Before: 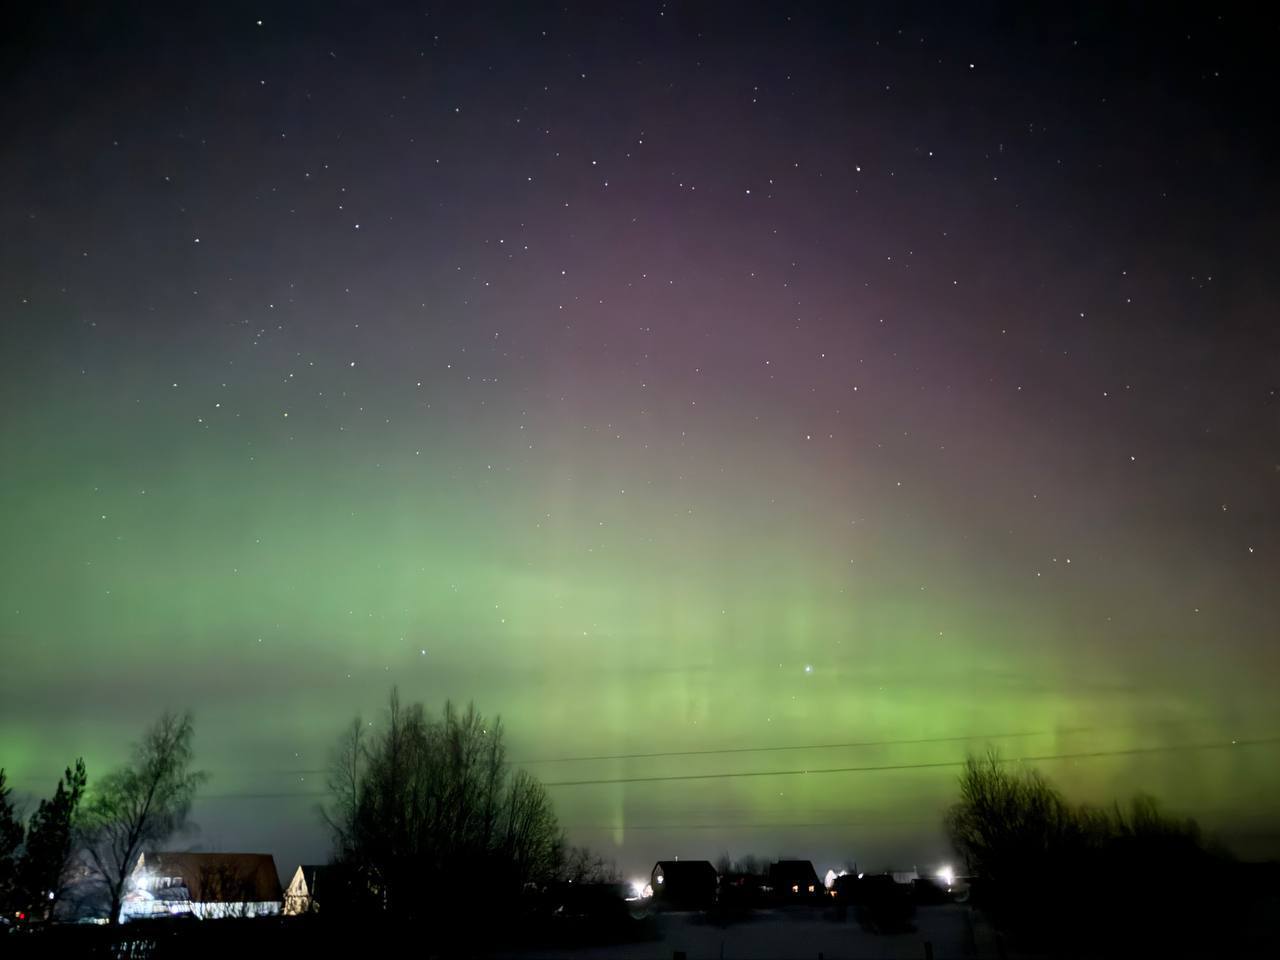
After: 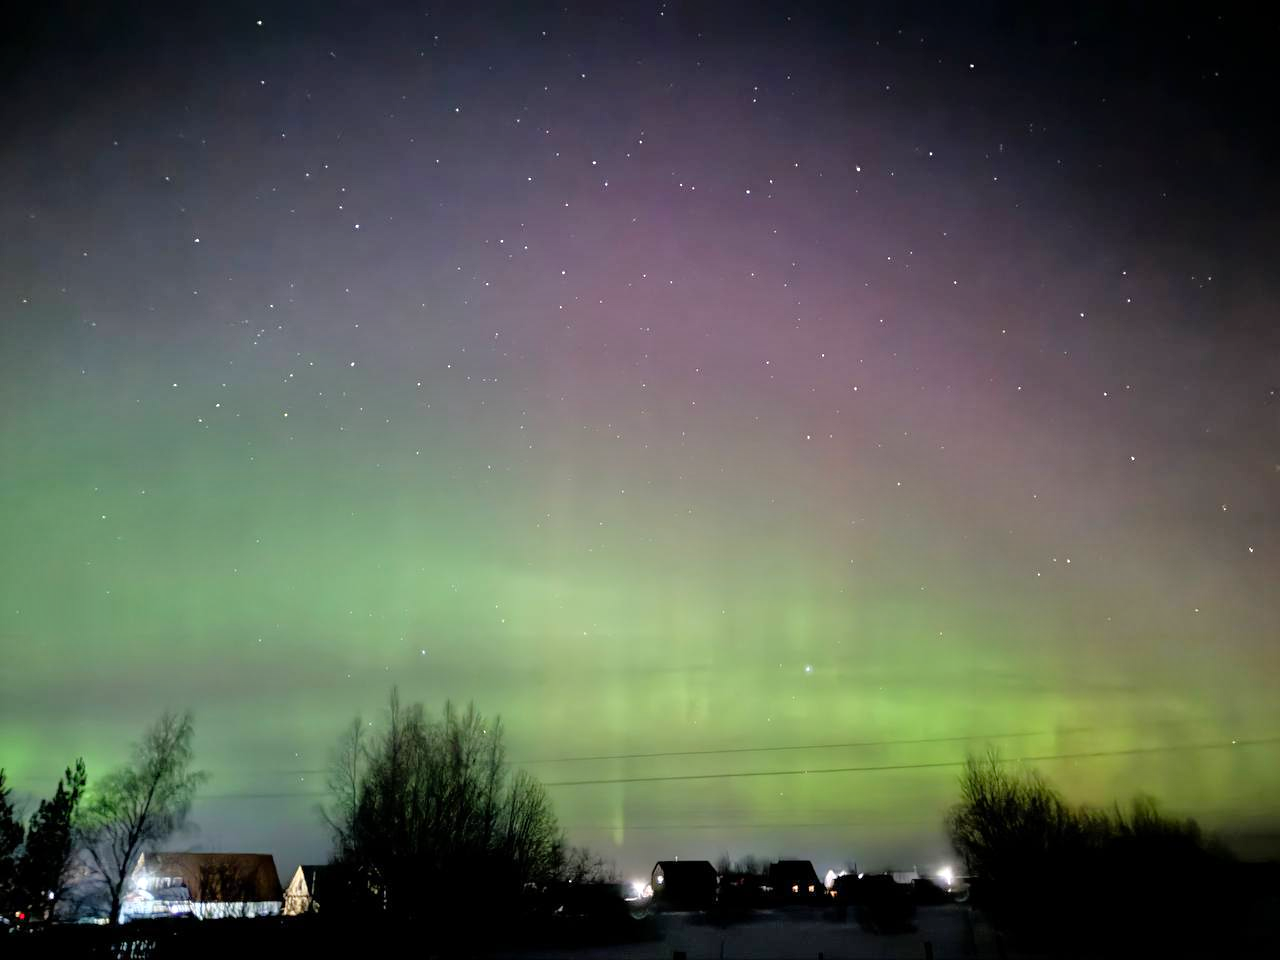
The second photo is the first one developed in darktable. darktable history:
tone equalizer: -7 EV 0.148 EV, -6 EV 0.612 EV, -5 EV 1.17 EV, -4 EV 1.34 EV, -3 EV 1.17 EV, -2 EV 0.6 EV, -1 EV 0.146 EV, smoothing 1
